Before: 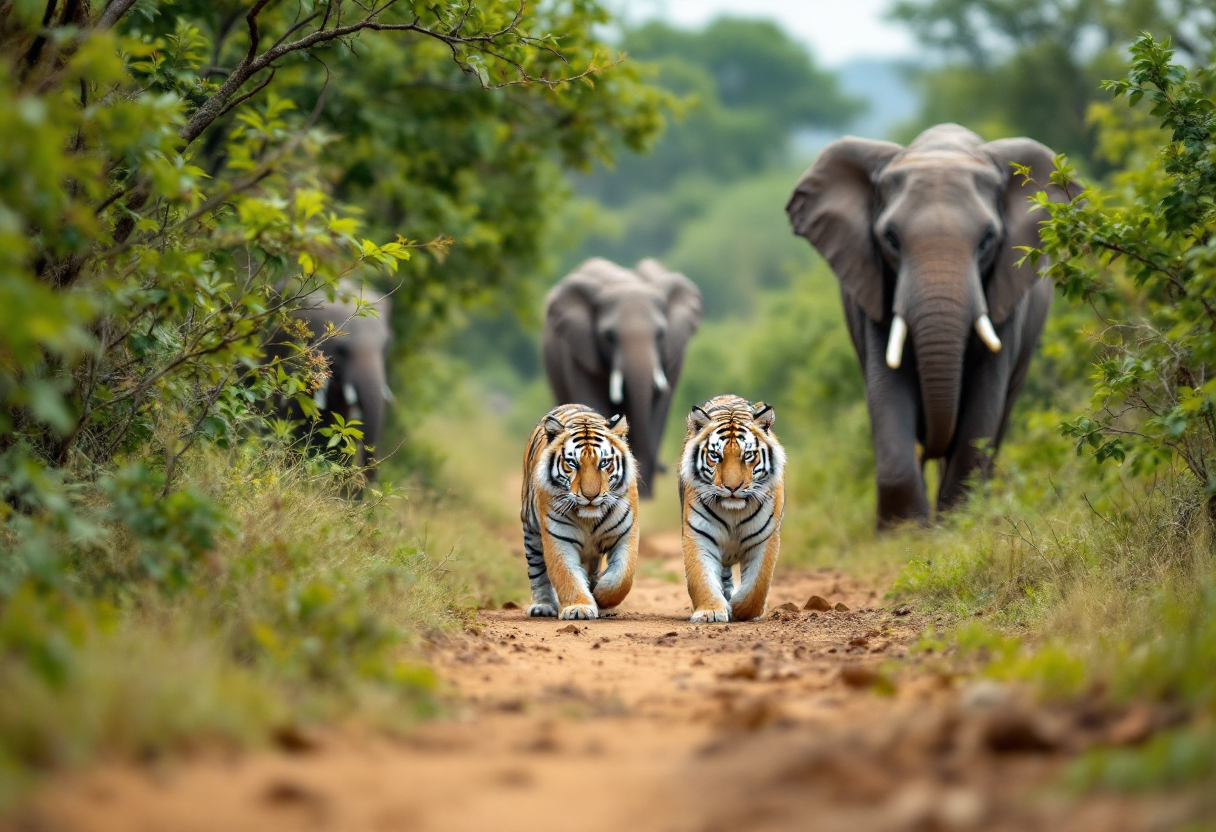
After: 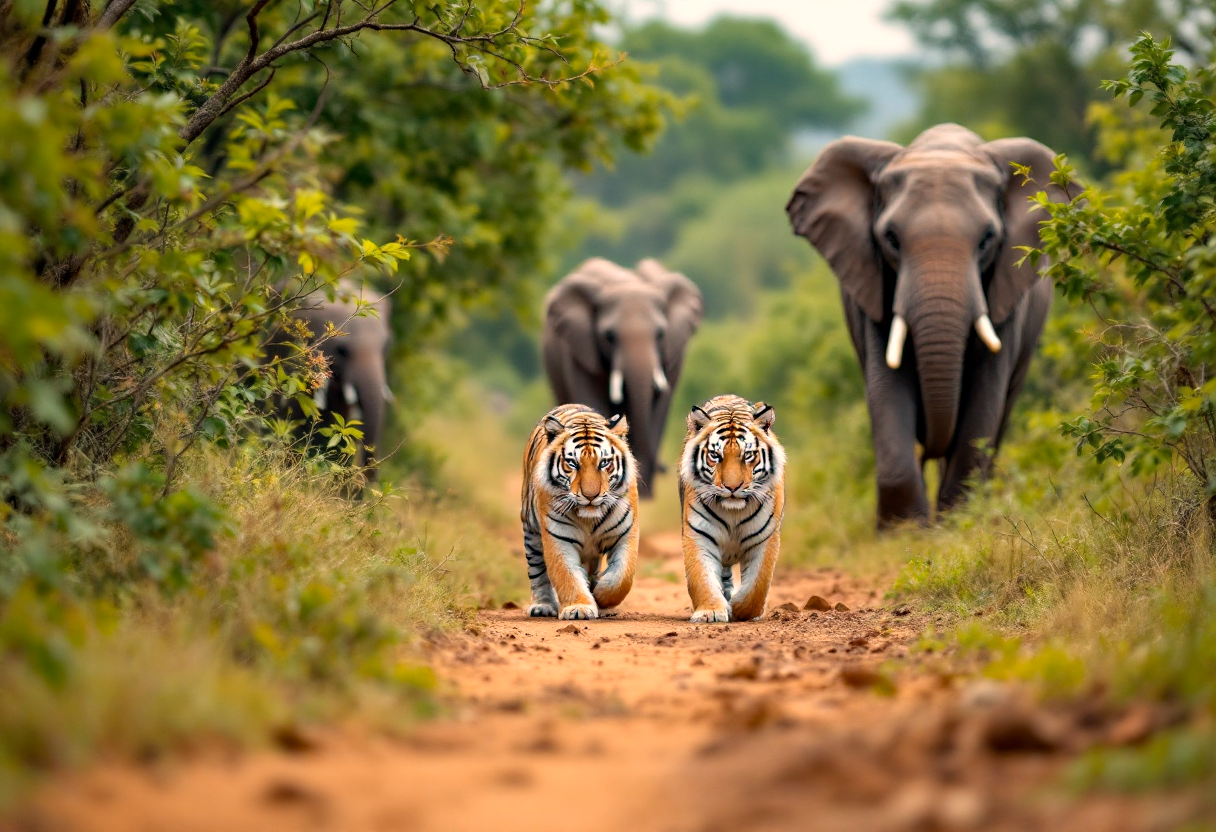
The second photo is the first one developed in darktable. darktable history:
haze removal: adaptive false
white balance: red 1.127, blue 0.943
